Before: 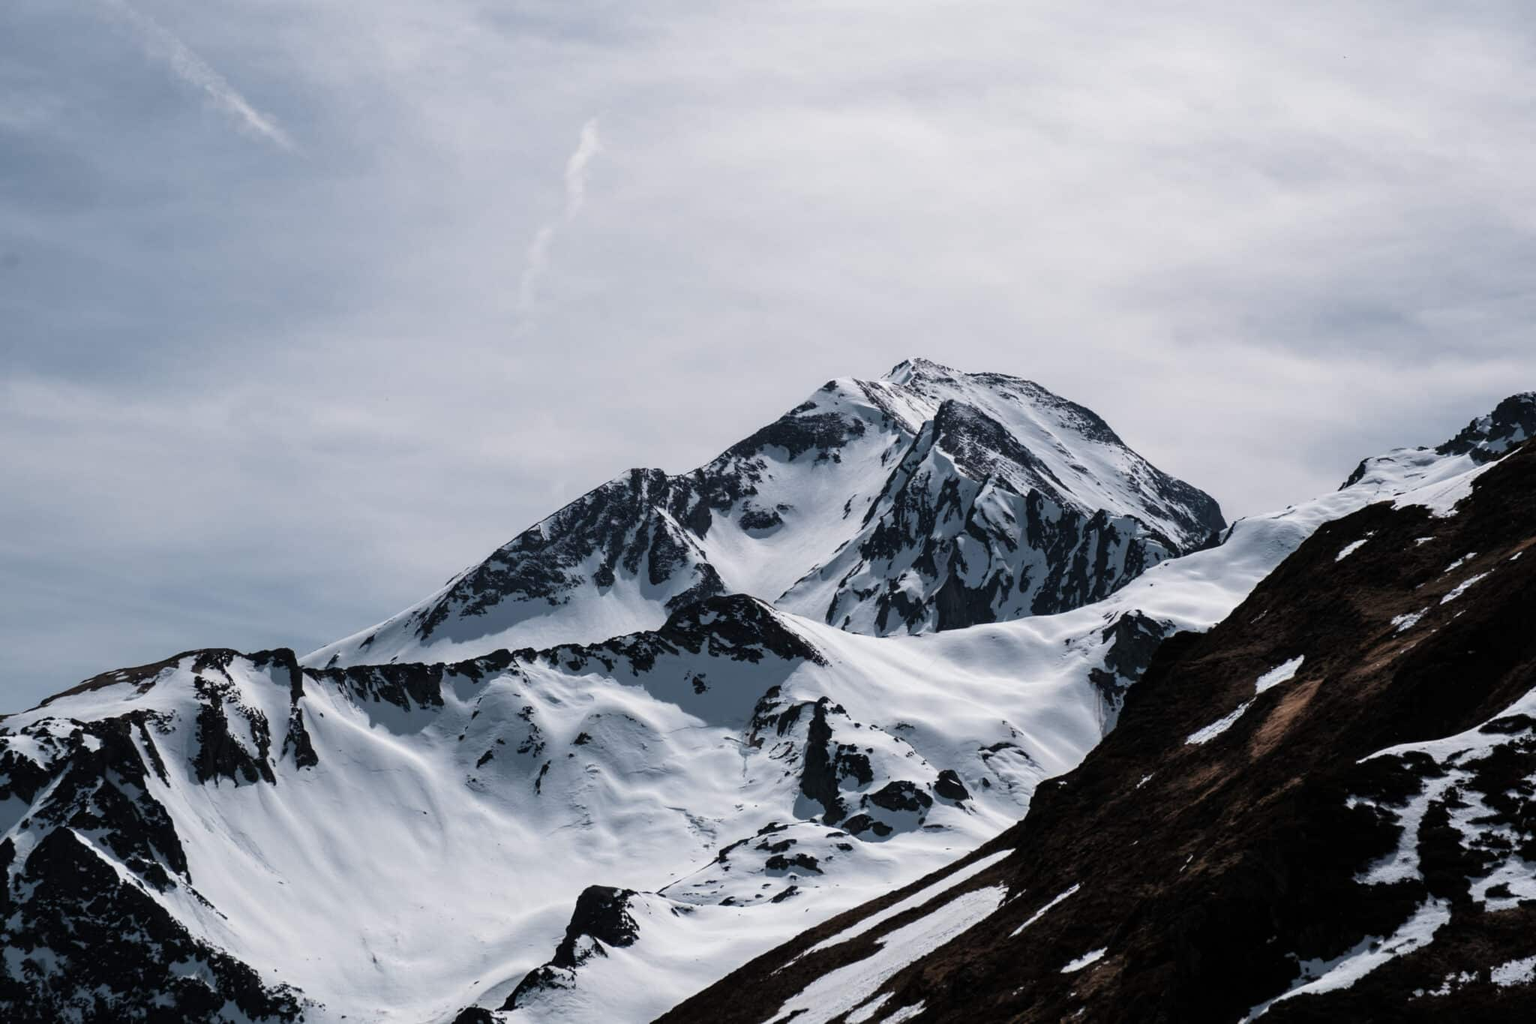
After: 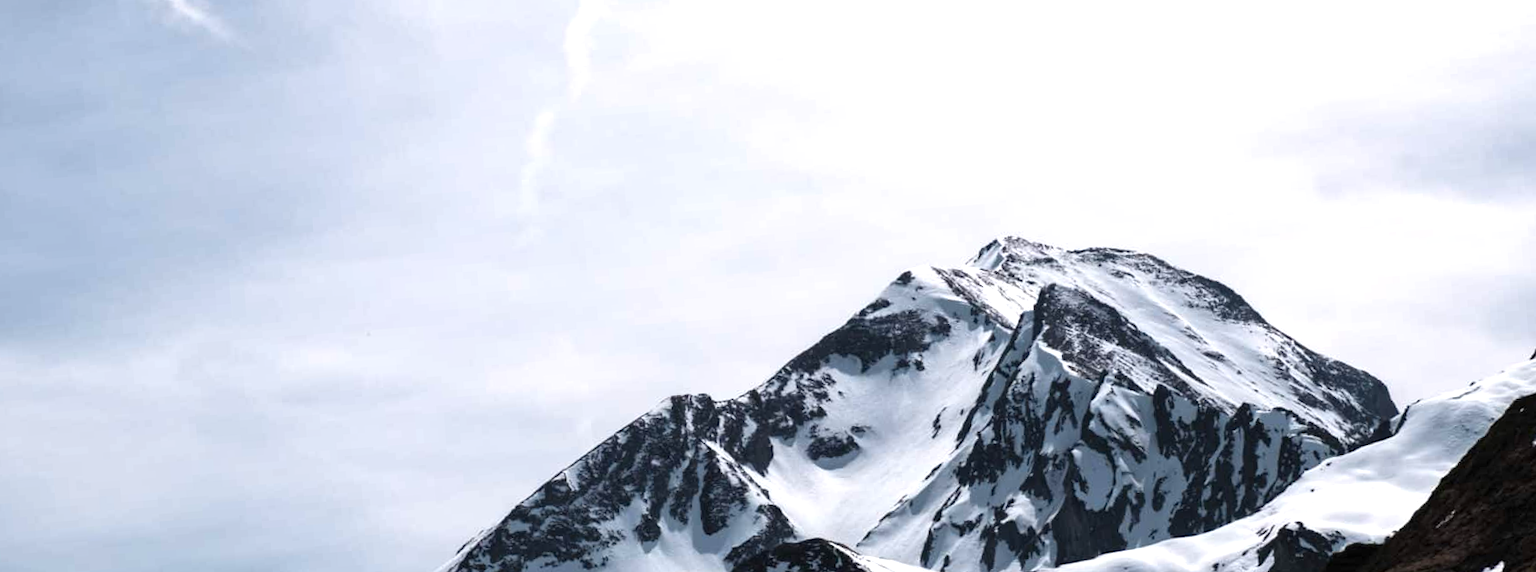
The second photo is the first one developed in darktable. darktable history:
crop: left 7.036%, top 18.398%, right 14.379%, bottom 40.043%
exposure: exposure 0.7 EV, compensate highlight preservation false
rotate and perspective: rotation -4.25°, automatic cropping off
